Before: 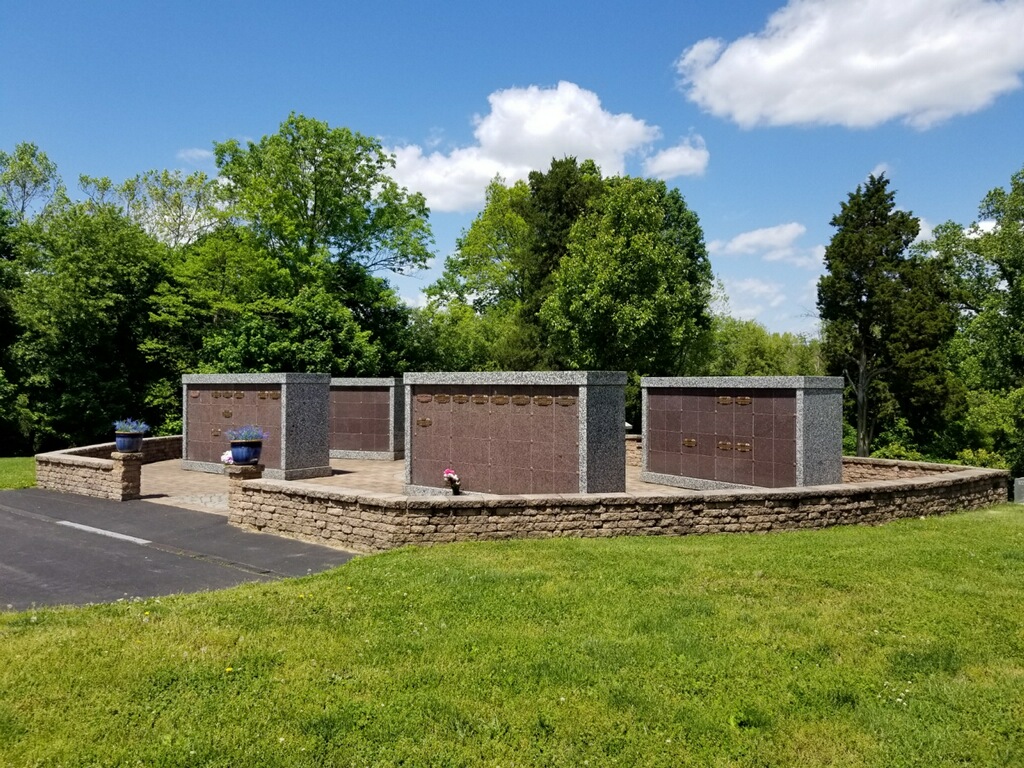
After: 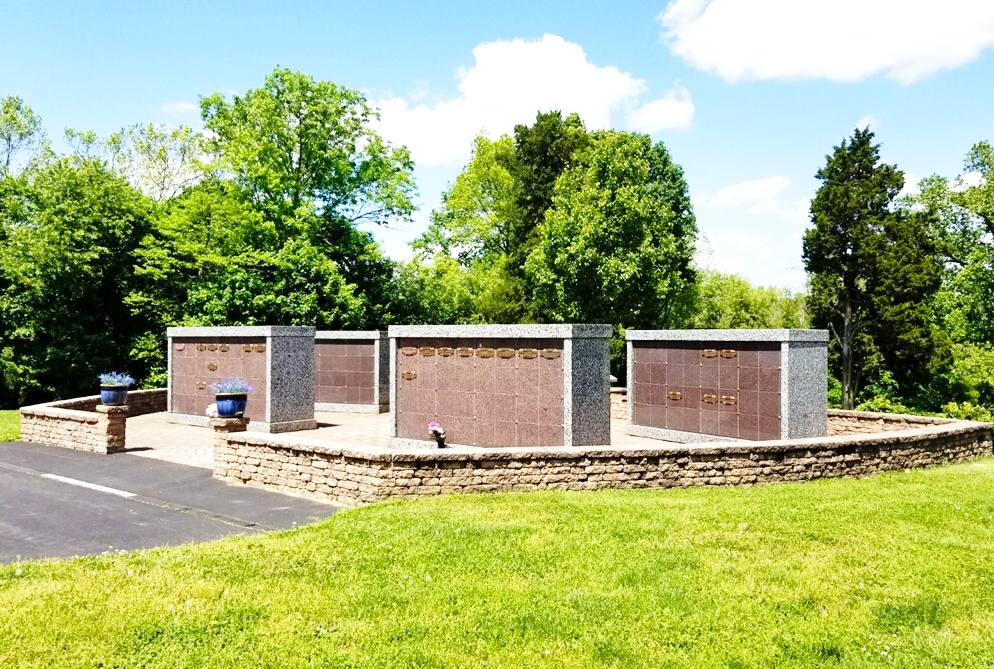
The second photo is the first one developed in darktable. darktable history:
base curve: curves: ch0 [(0, 0) (0.028, 0.03) (0.121, 0.232) (0.46, 0.748) (0.859, 0.968) (1, 1)], preserve colors none
crop: left 1.507%, top 6.147%, right 1.379%, bottom 6.637%
exposure: exposure 0.6 EV, compensate highlight preservation false
